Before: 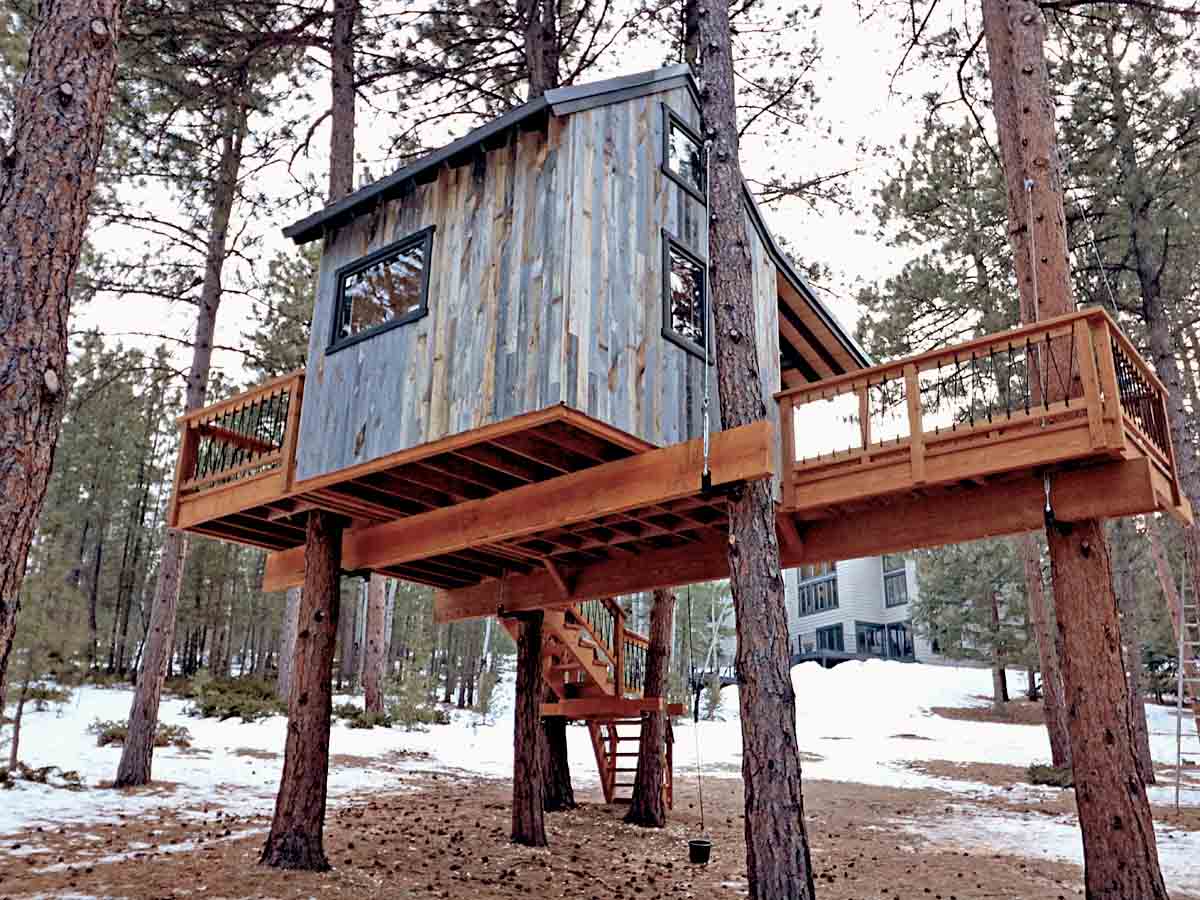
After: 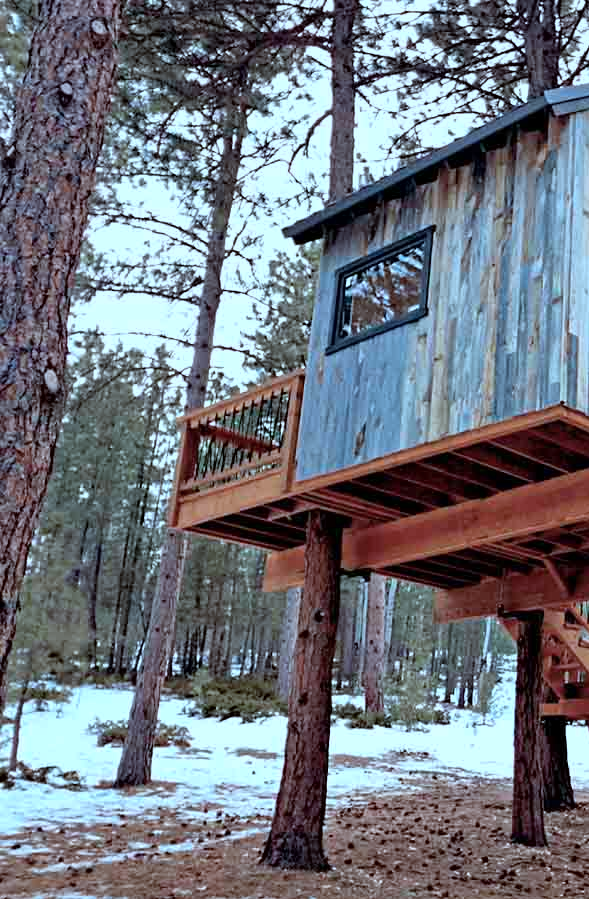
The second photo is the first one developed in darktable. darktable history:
color correction: highlights a* -10.69, highlights b* -19.19
crop and rotate: left 0%, top 0%, right 50.845%
